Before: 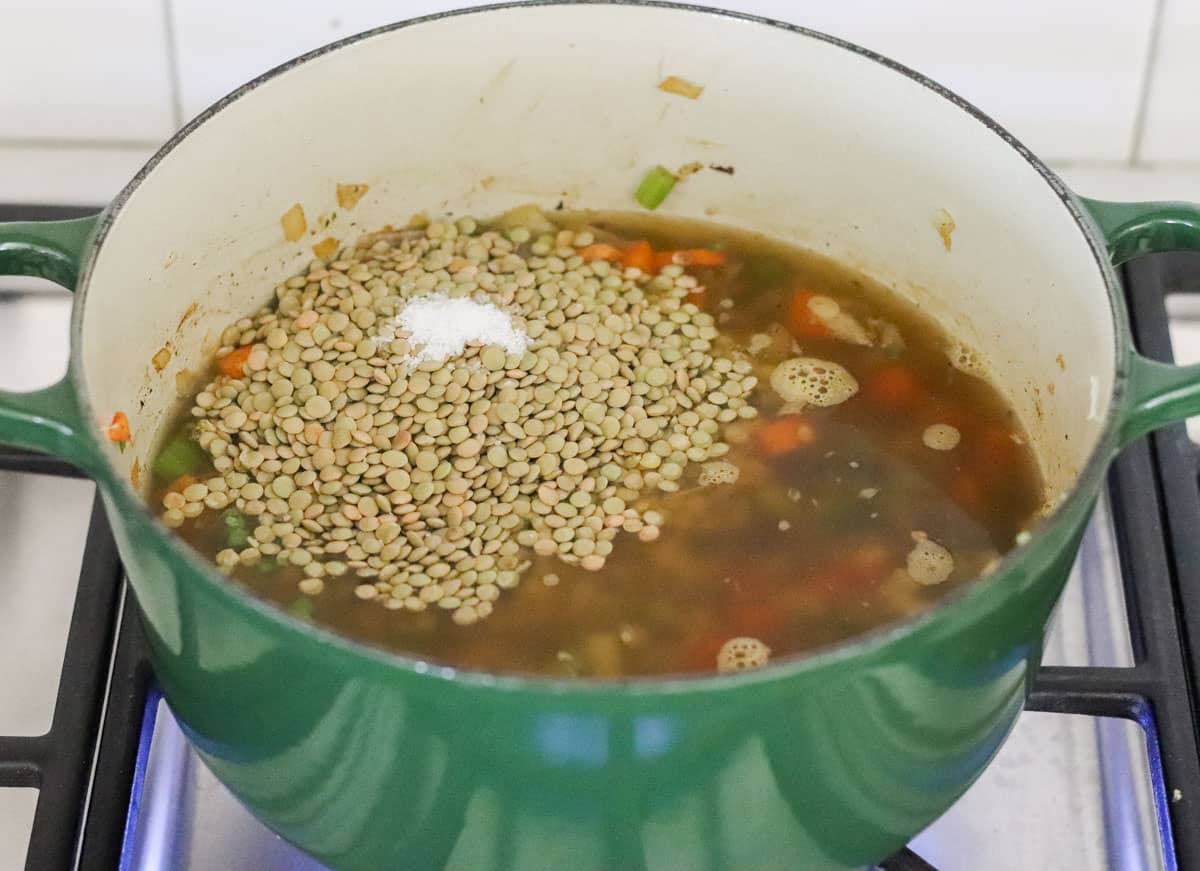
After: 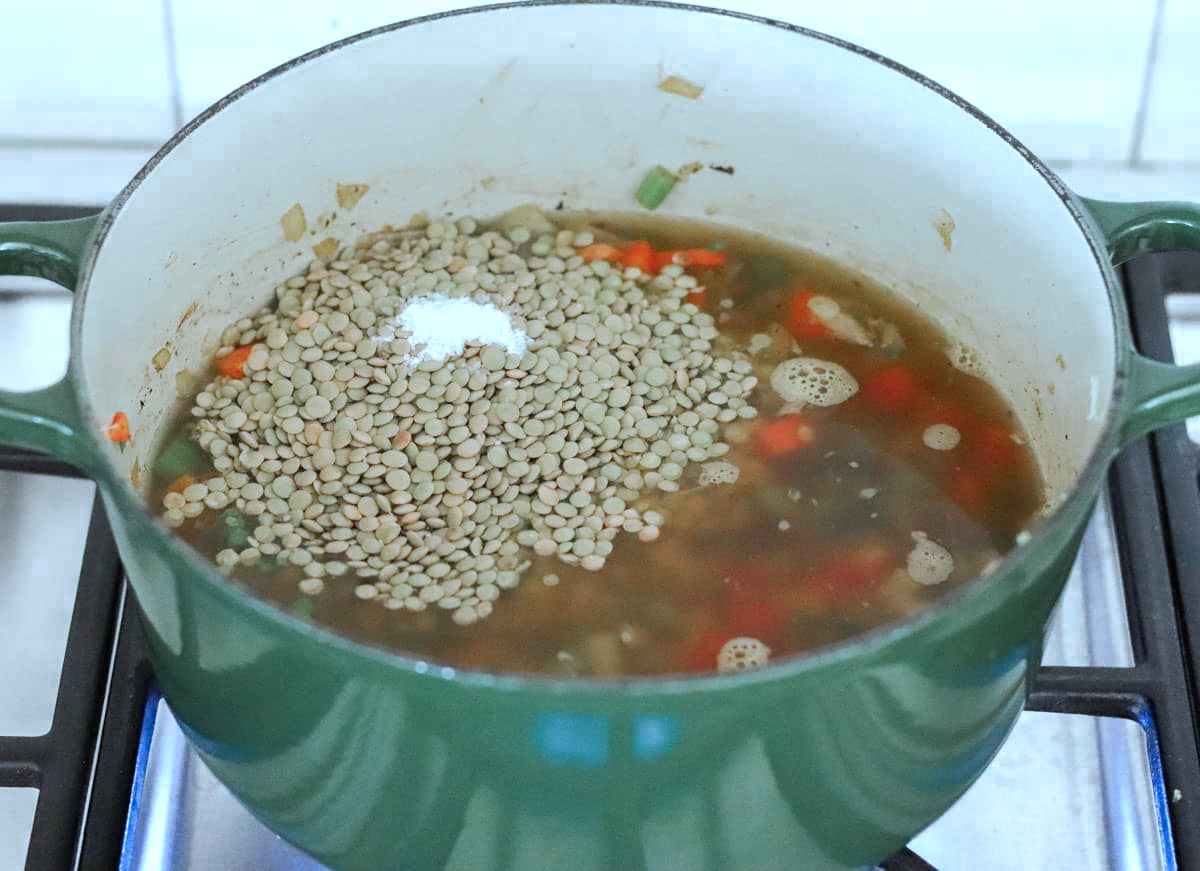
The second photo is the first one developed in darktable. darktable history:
color correction: highlights a* -9.35, highlights b* -23.17
contrast equalizer: y [[0.5 ×6], [0.5 ×6], [0.5, 0.5, 0.501, 0.545, 0.707, 0.863], [0 ×6], [0 ×6]], mix -0.988
color zones: curves: ch0 [(0, 0.466) (0.128, 0.466) (0.25, 0.5) (0.375, 0.456) (0.5, 0.5) (0.625, 0.5) (0.737, 0.652) (0.875, 0.5)]; ch1 [(0, 0.603) (0.125, 0.618) (0.261, 0.348) (0.372, 0.353) (0.497, 0.363) (0.611, 0.45) (0.731, 0.427) (0.875, 0.518) (0.998, 0.652)]; ch2 [(0, 0.559) (0.125, 0.451) (0.253, 0.564) (0.37, 0.578) (0.5, 0.466) (0.625, 0.471) (0.731, 0.471) (0.88, 0.485)]
